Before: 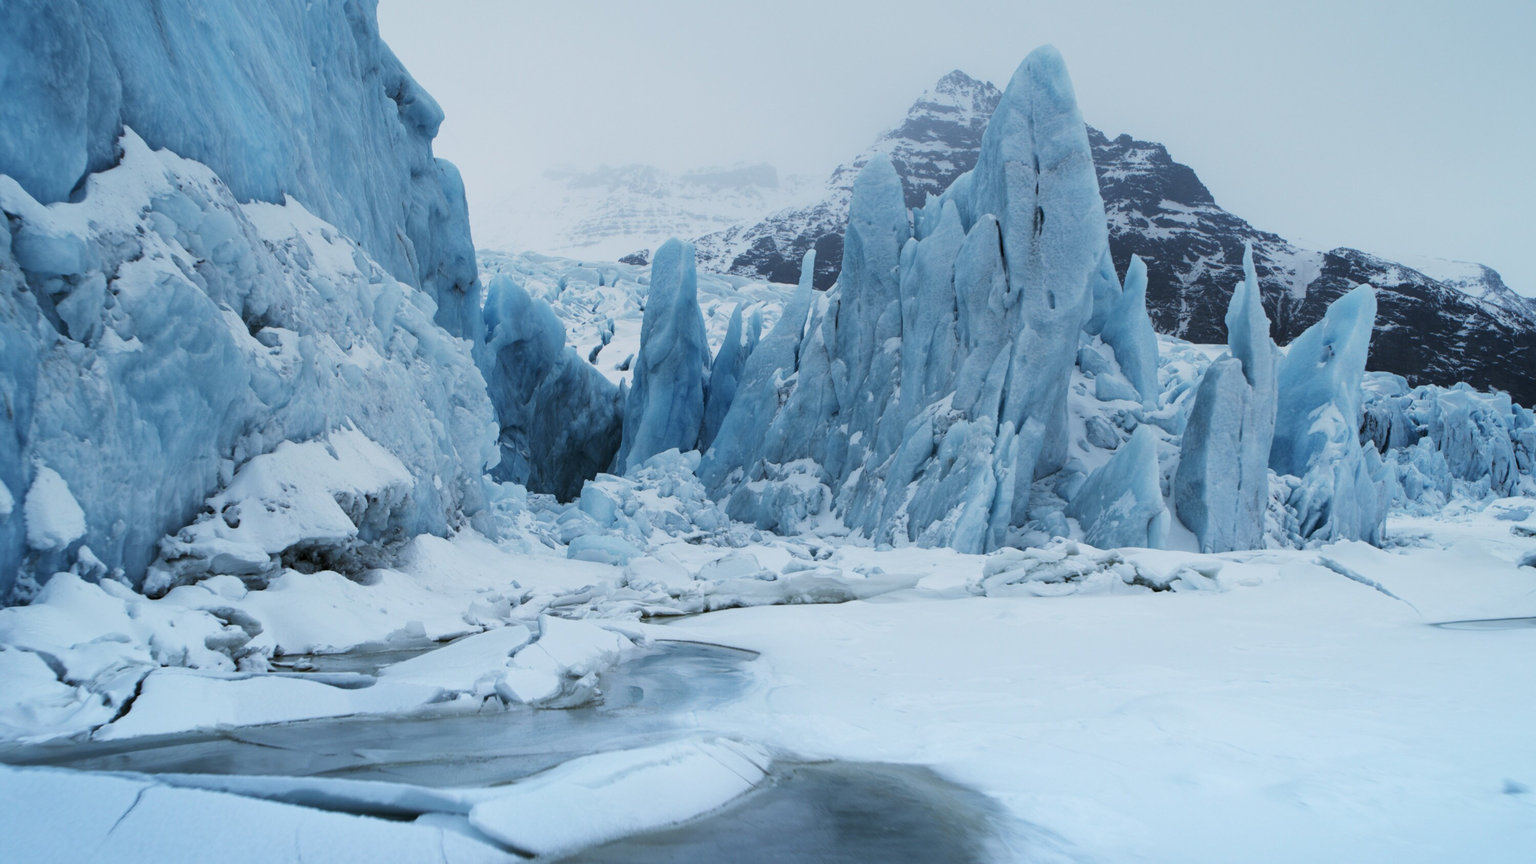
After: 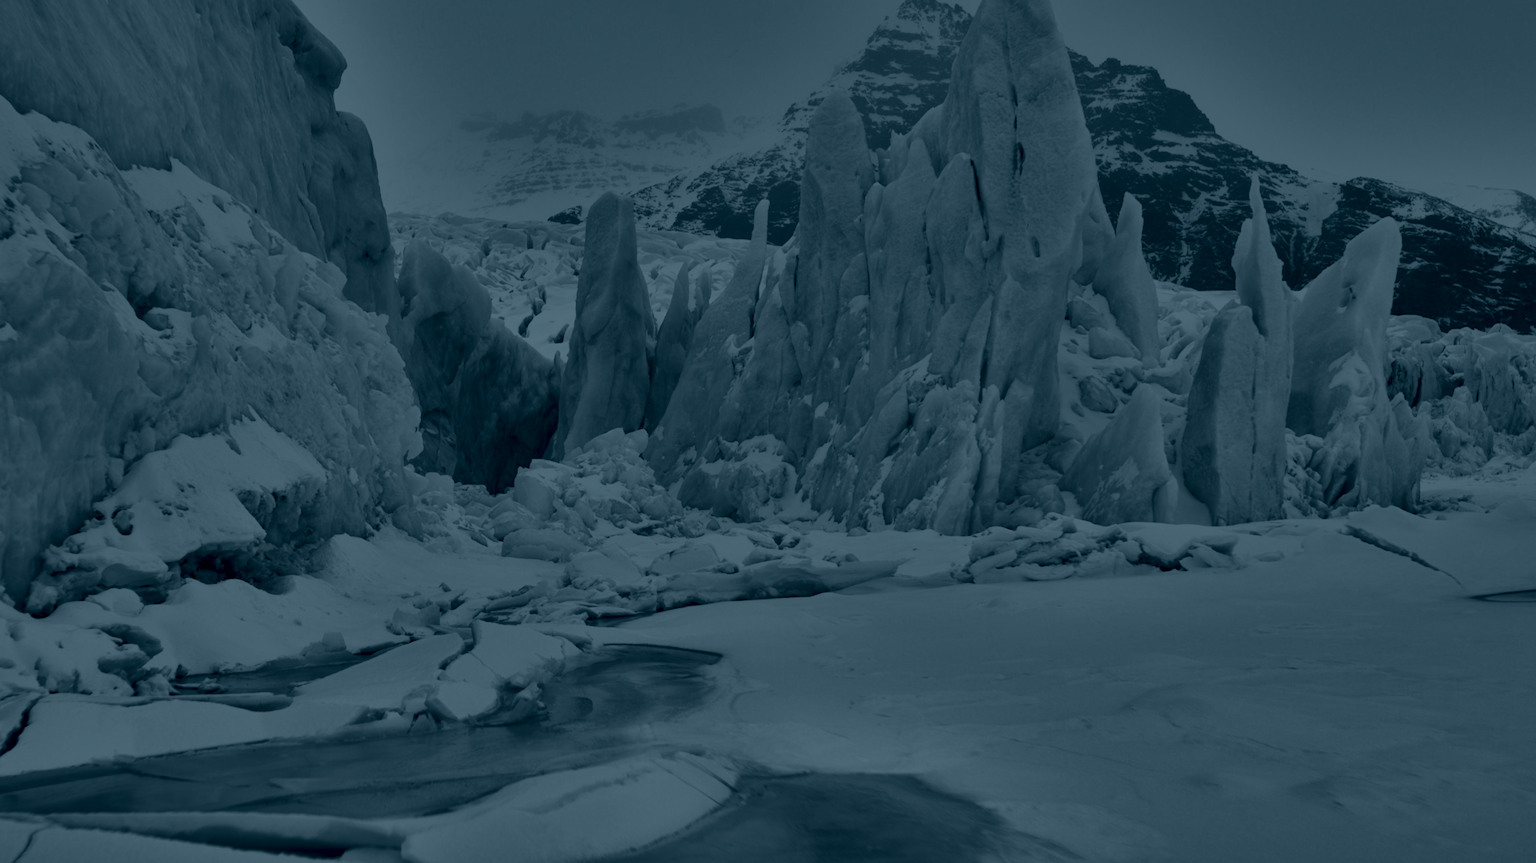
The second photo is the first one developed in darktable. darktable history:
colorize: hue 194.4°, saturation 29%, source mix 61.75%, lightness 3.98%, version 1
shadows and highlights: shadows 24.5, highlights -78.15, soften with gaussian
crop and rotate: angle 1.96°, left 5.673%, top 5.673%
color correction: highlights a* 10.12, highlights b* 39.04, shadows a* 14.62, shadows b* 3.37
